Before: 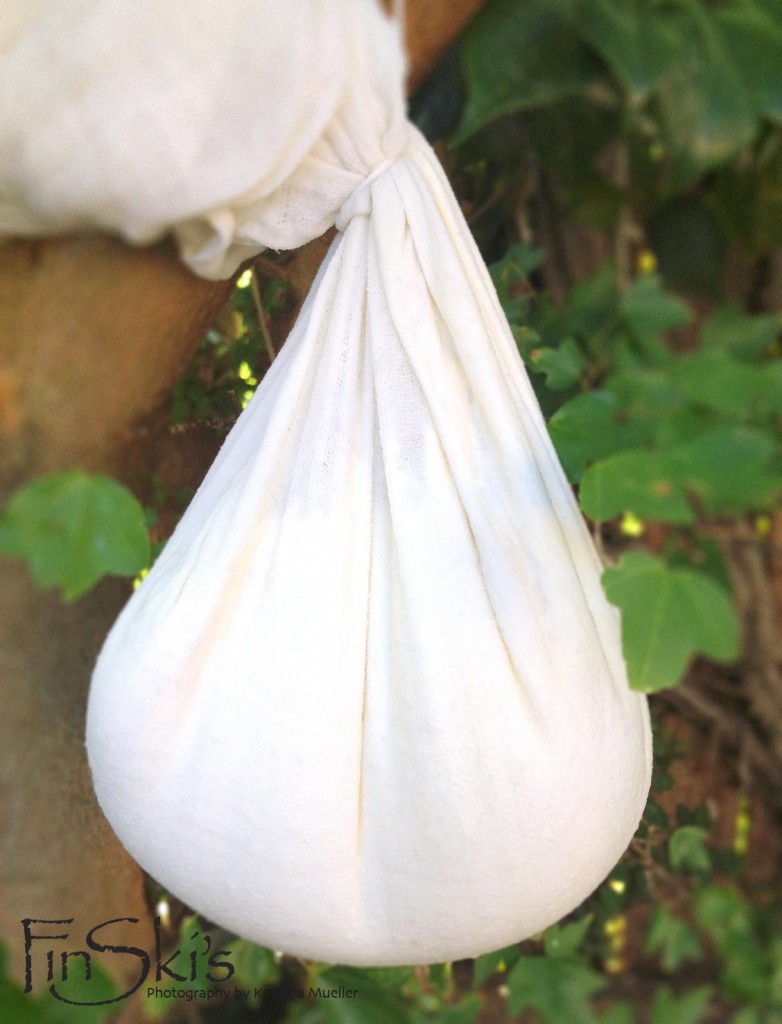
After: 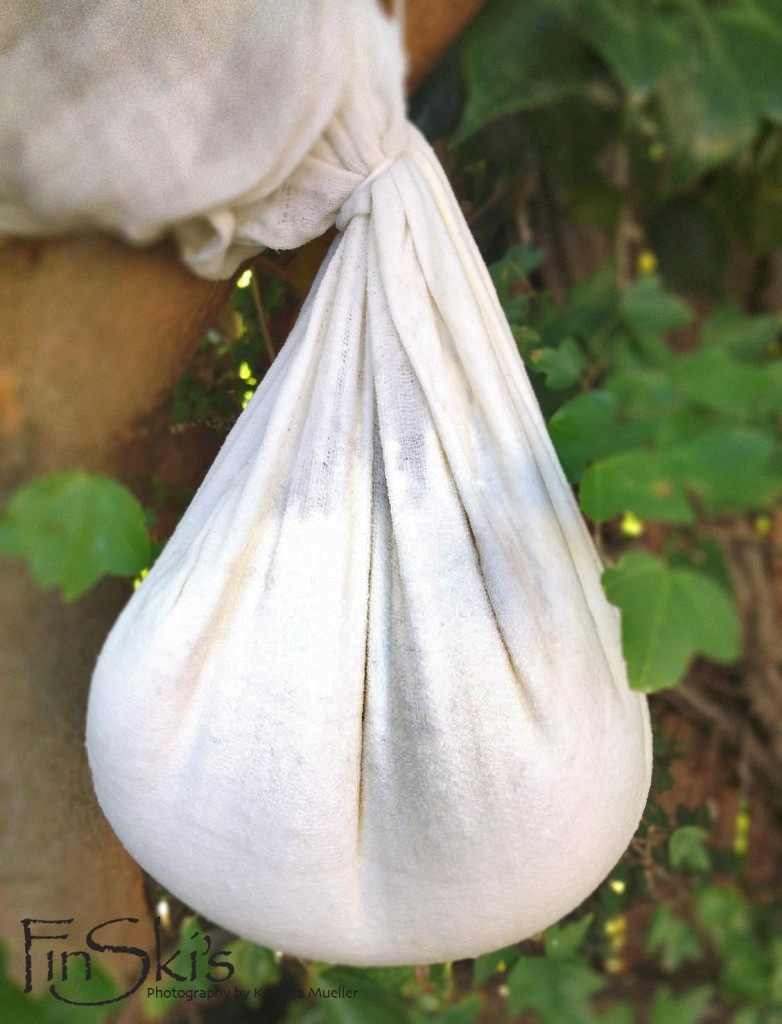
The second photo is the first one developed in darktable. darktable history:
shadows and highlights: shadows 20.92, highlights -82.61, soften with gaussian
